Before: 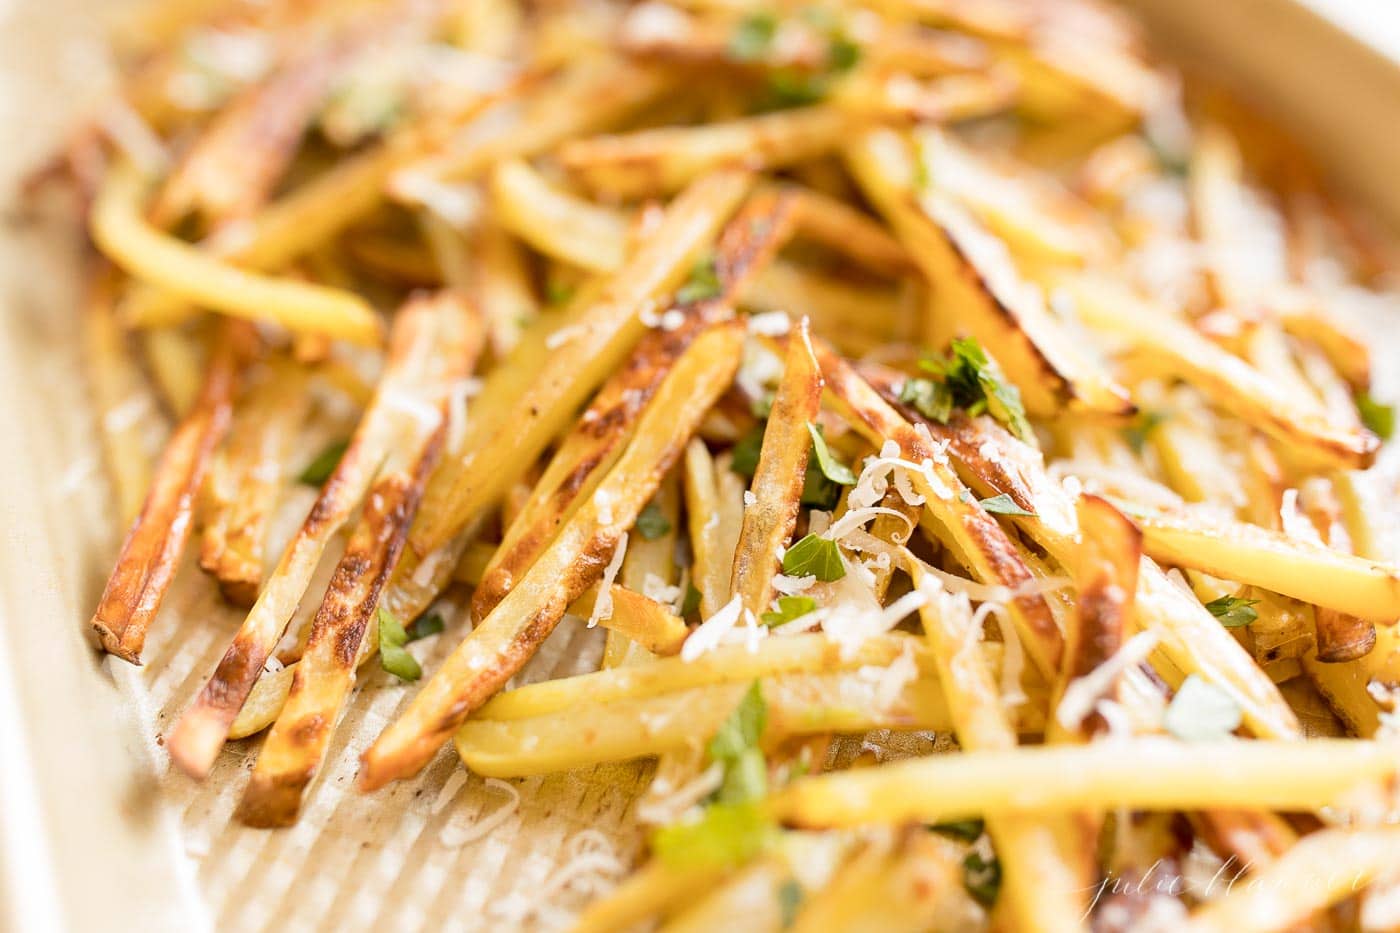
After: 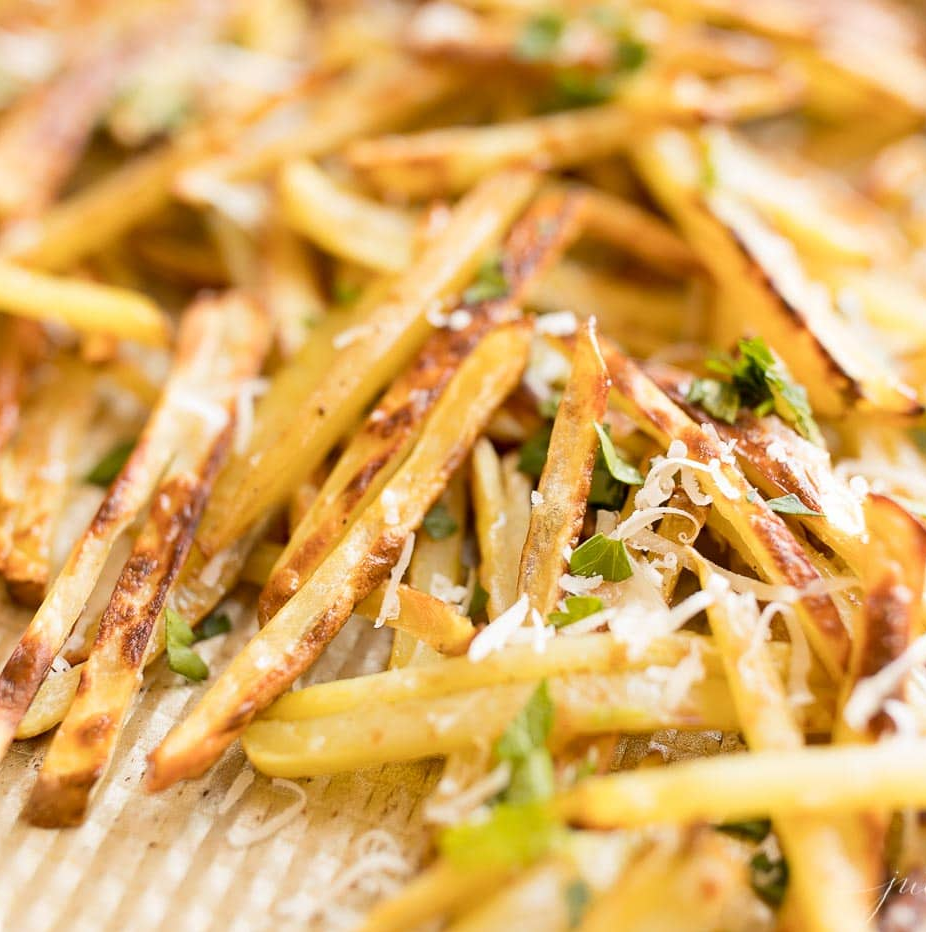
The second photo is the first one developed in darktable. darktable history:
crop and rotate: left 15.223%, right 18.571%
